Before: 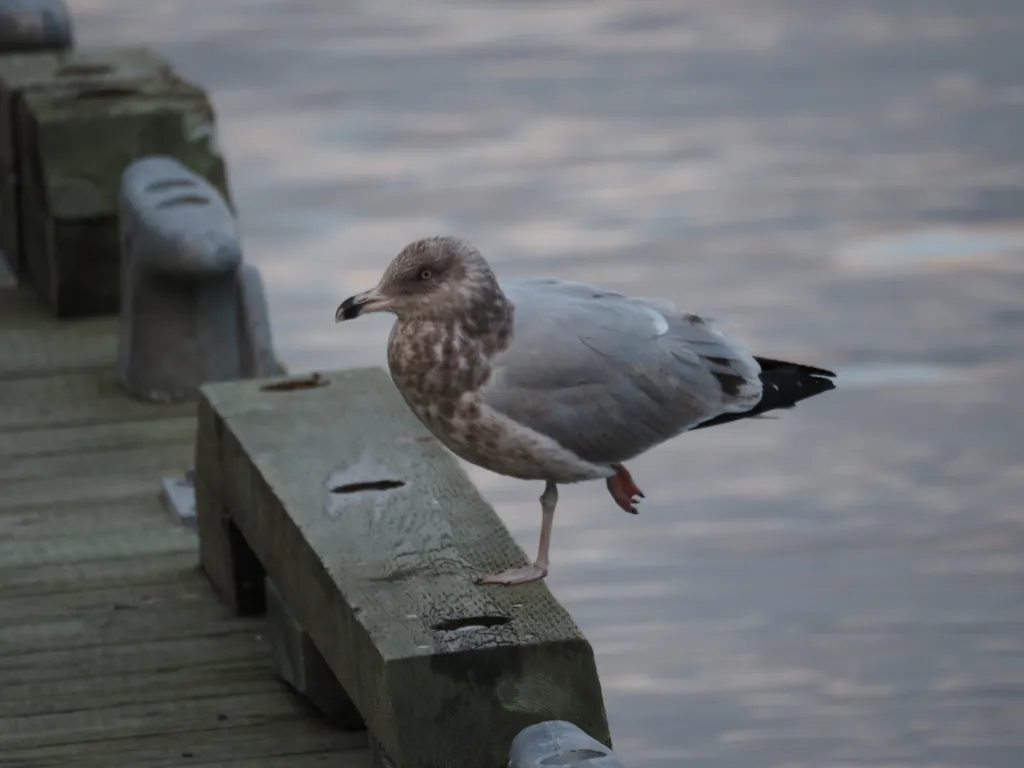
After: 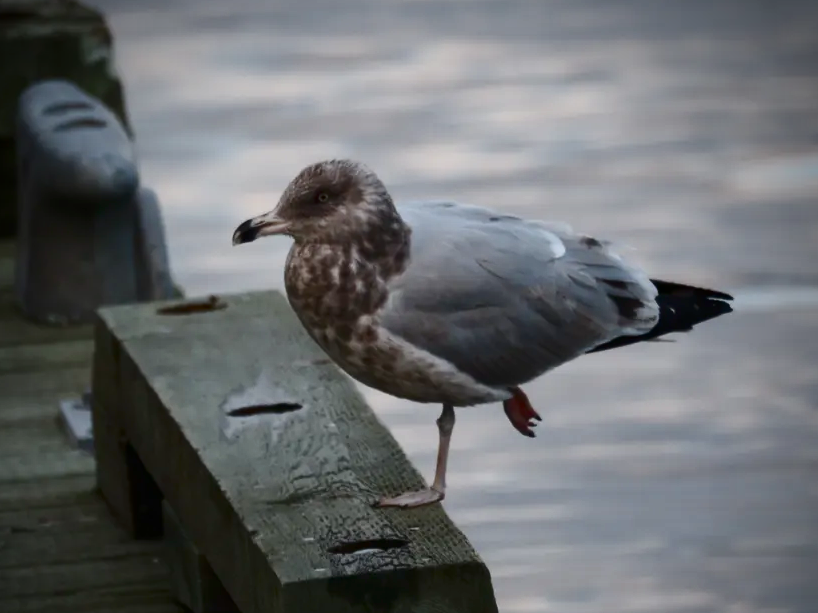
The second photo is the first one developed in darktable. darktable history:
contrast brightness saturation: contrast 0.28
crop and rotate: left 10.071%, top 10.071%, right 10.02%, bottom 10.02%
vignetting: brightness -0.629, saturation -0.007, center (-0.028, 0.239)
color balance rgb: perceptual saturation grading › global saturation 20%, perceptual saturation grading › highlights -25%, perceptual saturation grading › shadows 25%
